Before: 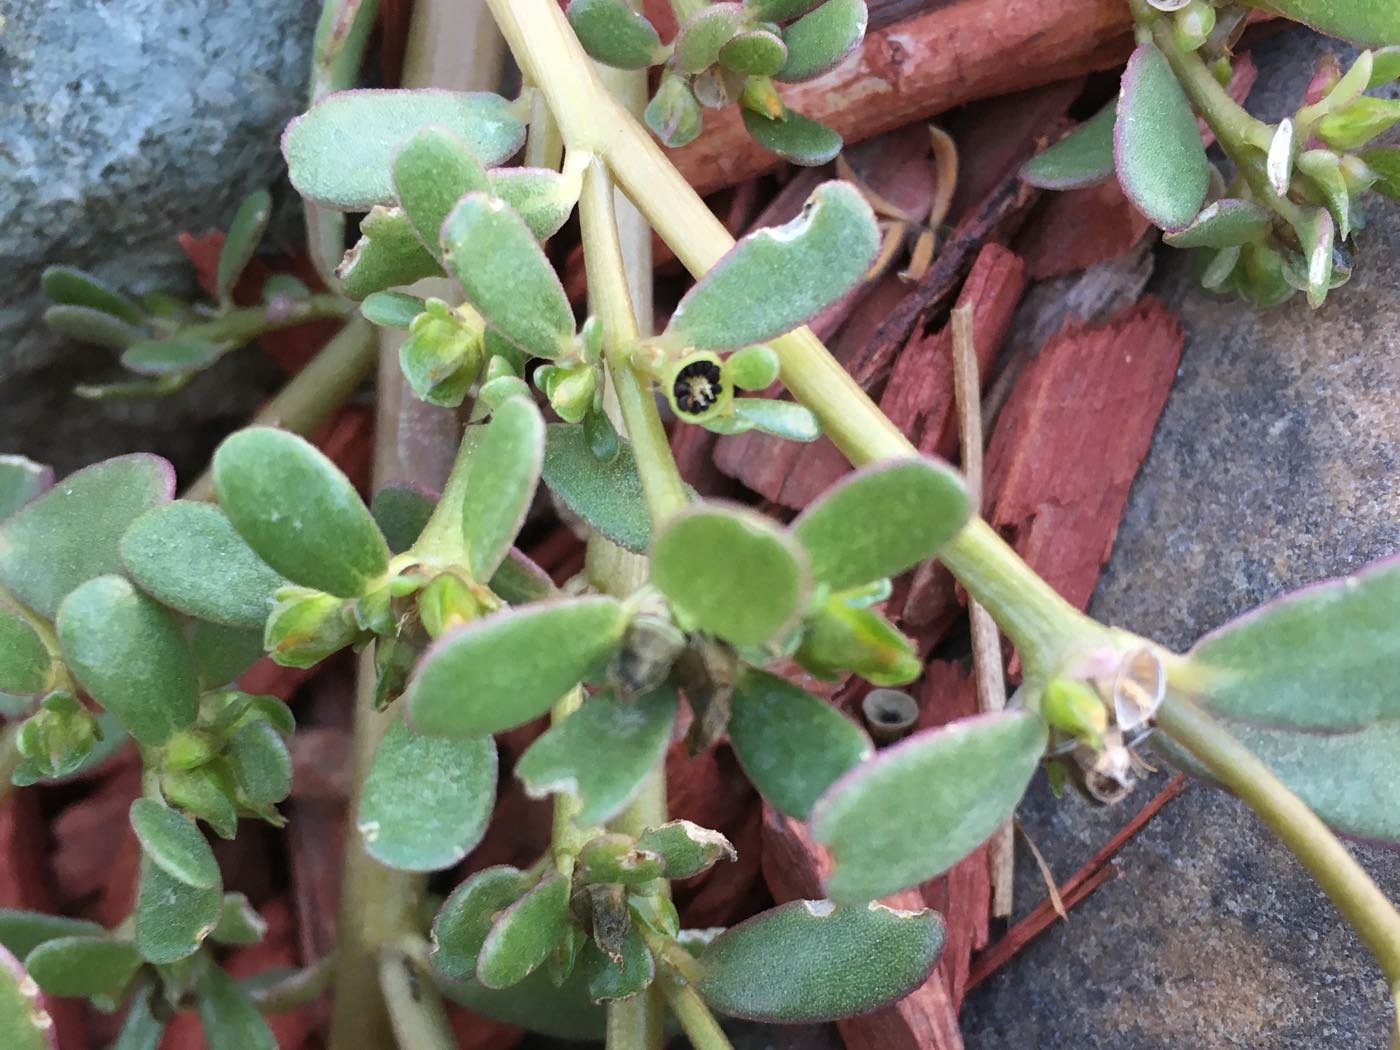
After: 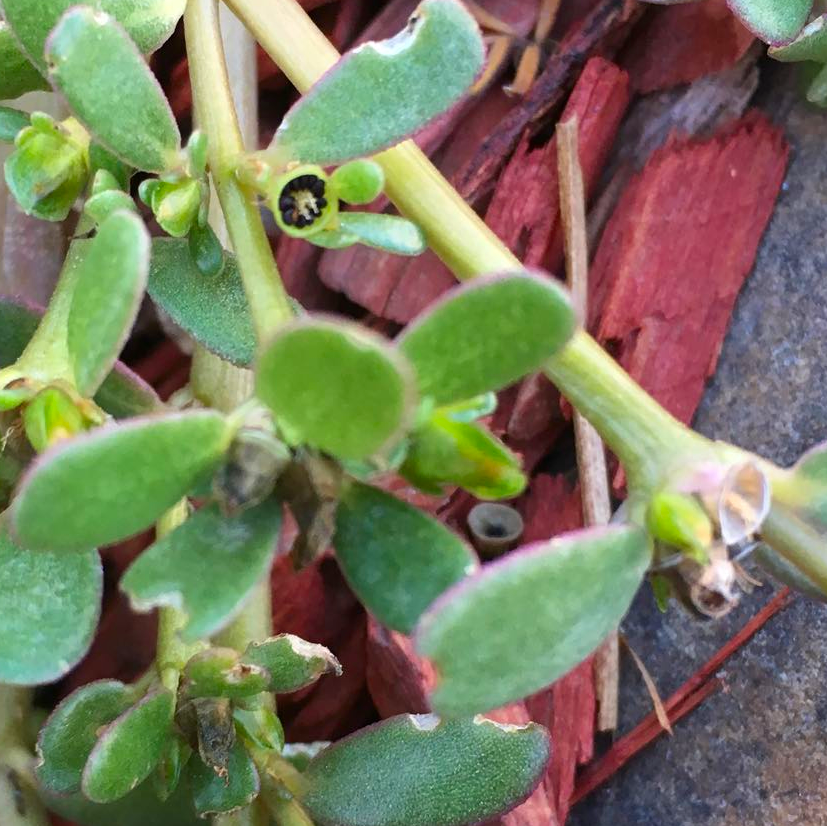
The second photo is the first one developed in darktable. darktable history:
crop and rotate: left 28.256%, top 17.734%, right 12.656%, bottom 3.573%
contrast brightness saturation: brightness -0.02, saturation 0.35
